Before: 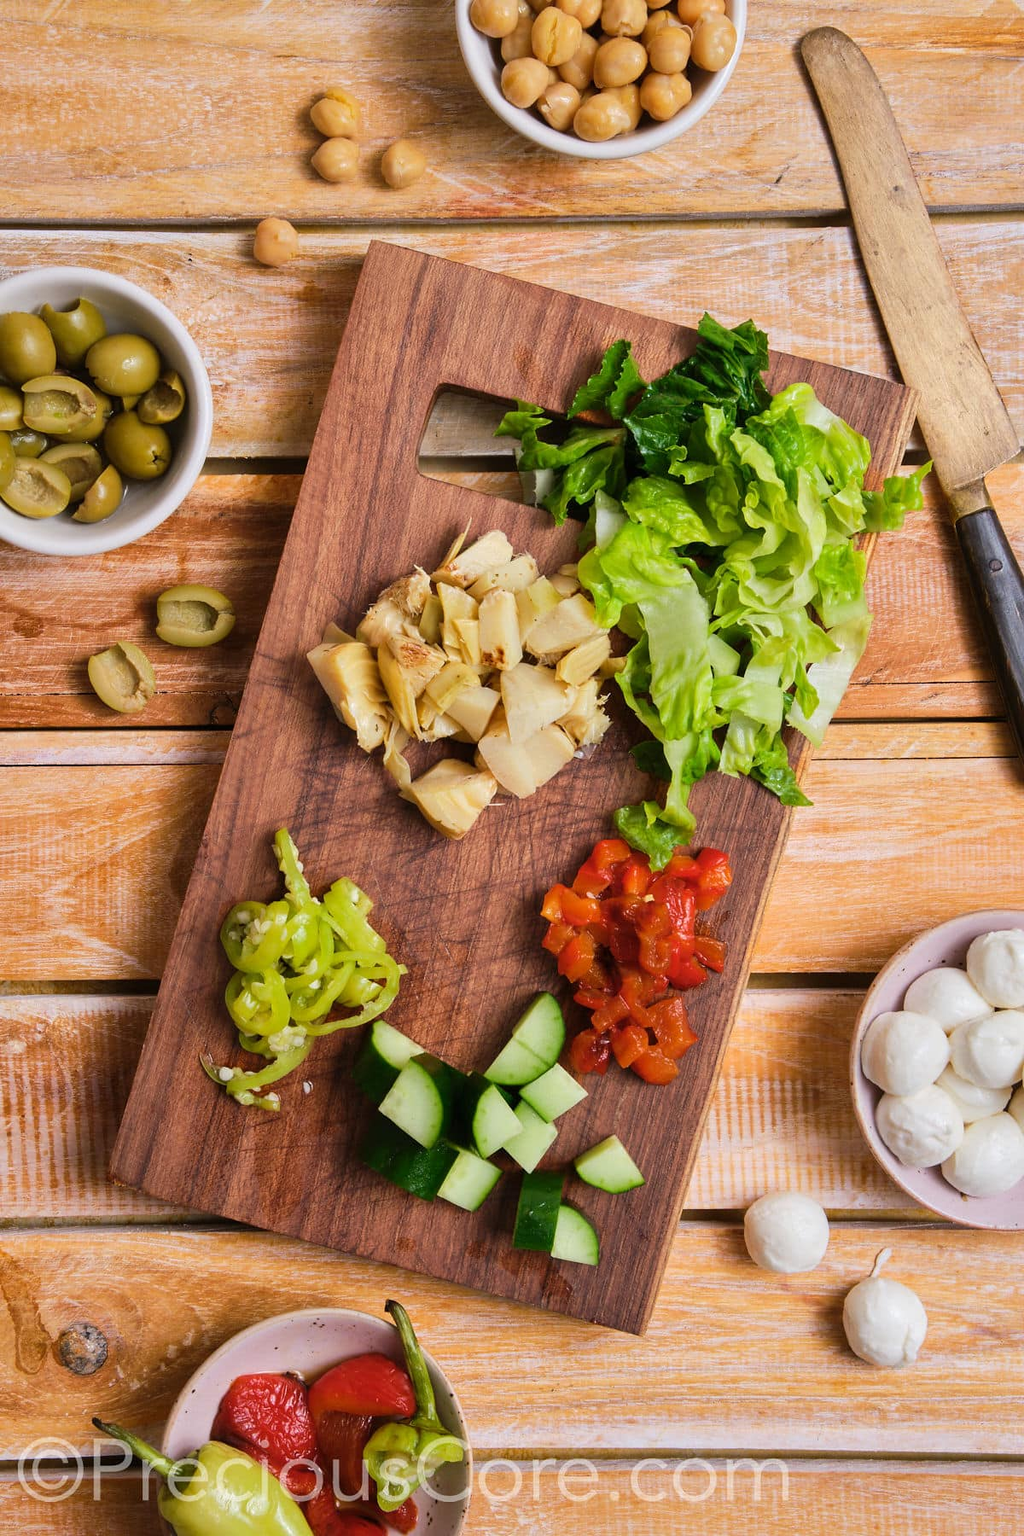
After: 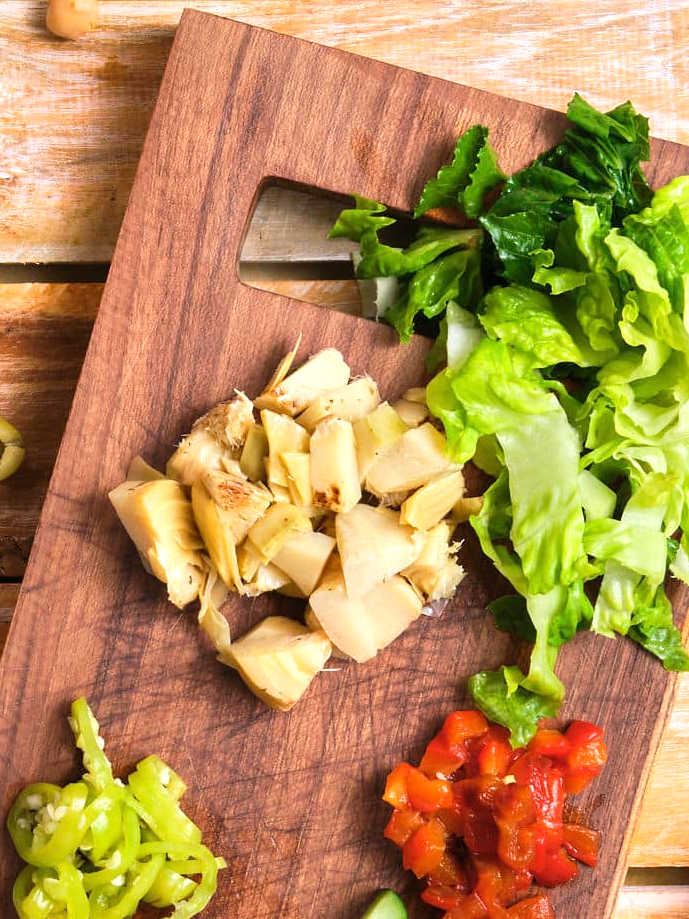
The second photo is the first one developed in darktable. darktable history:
crop: left 20.982%, top 15.207%, right 21.573%, bottom 33.7%
exposure: exposure 0.56 EV, compensate exposure bias true, compensate highlight preservation false
